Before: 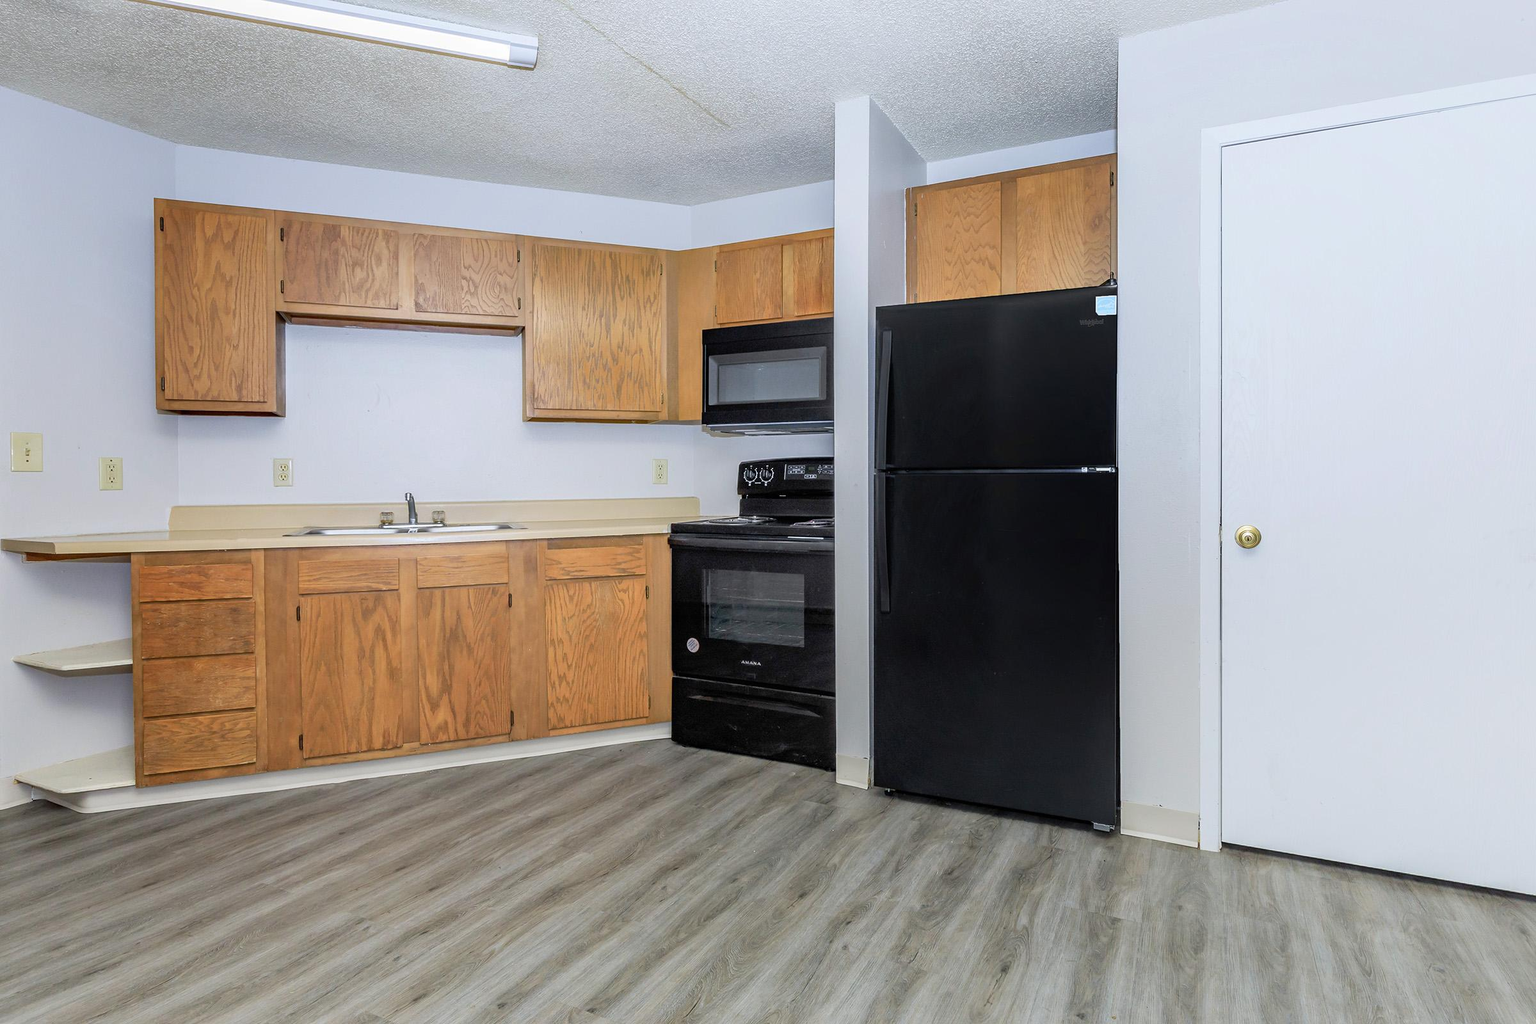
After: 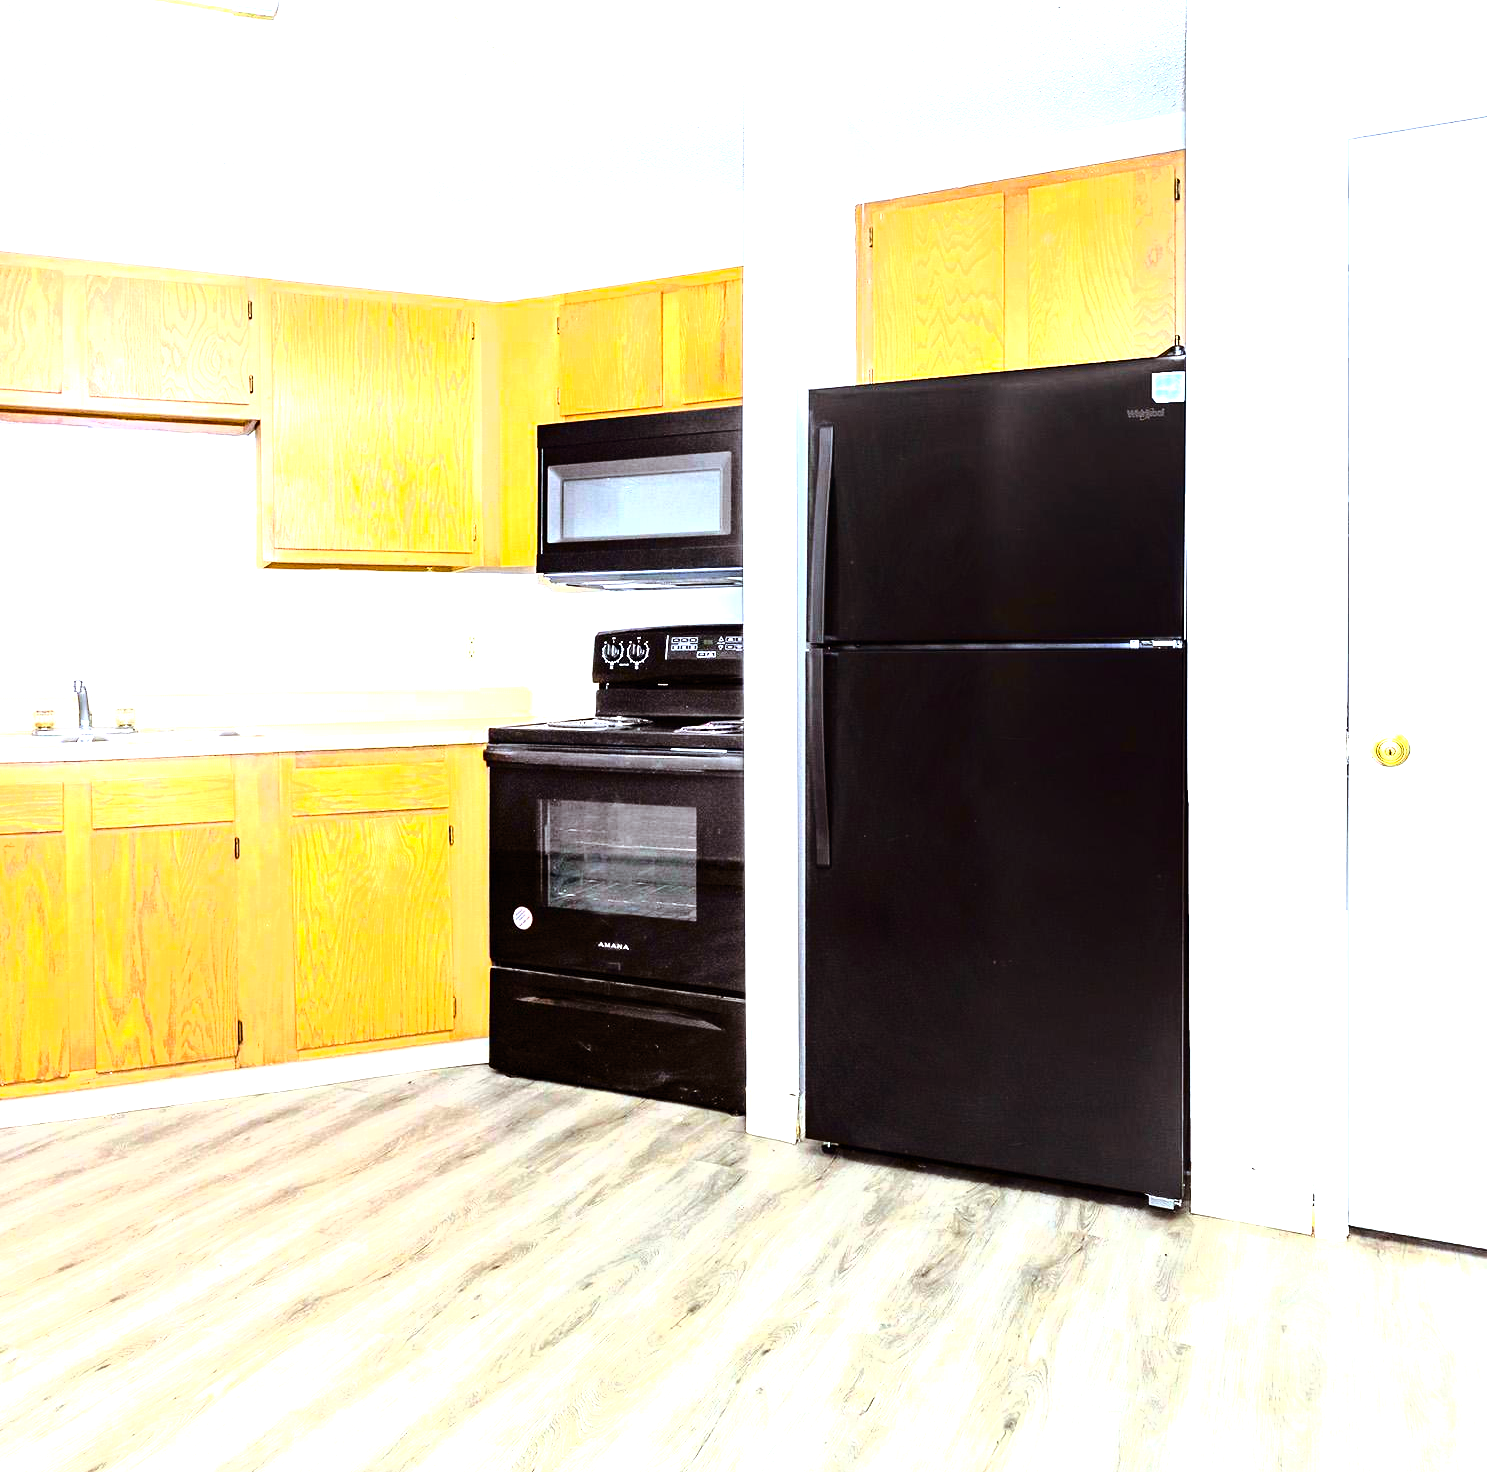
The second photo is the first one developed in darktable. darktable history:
color balance rgb: shadows lift › chroma 9.798%, shadows lift › hue 45.25°, perceptual saturation grading › global saturation 18.324%, perceptual brilliance grading › highlights 17.404%, perceptual brilliance grading › mid-tones 31.369%, perceptual brilliance grading › shadows -30.946%, global vibrance 31.527%
exposure: black level correction 0, exposure 1.468 EV, compensate highlight preservation false
tone curve: curves: ch0 [(0, 0) (0.003, 0.002) (0.011, 0.006) (0.025, 0.014) (0.044, 0.025) (0.069, 0.039) (0.1, 0.056) (0.136, 0.086) (0.177, 0.129) (0.224, 0.183) (0.277, 0.247) (0.335, 0.318) (0.399, 0.395) (0.468, 0.48) (0.543, 0.571) (0.623, 0.668) (0.709, 0.773) (0.801, 0.873) (0.898, 0.978) (1, 1)], color space Lab, independent channels, preserve colors none
crop and rotate: left 23.356%, top 5.631%, right 14.656%, bottom 2.313%
